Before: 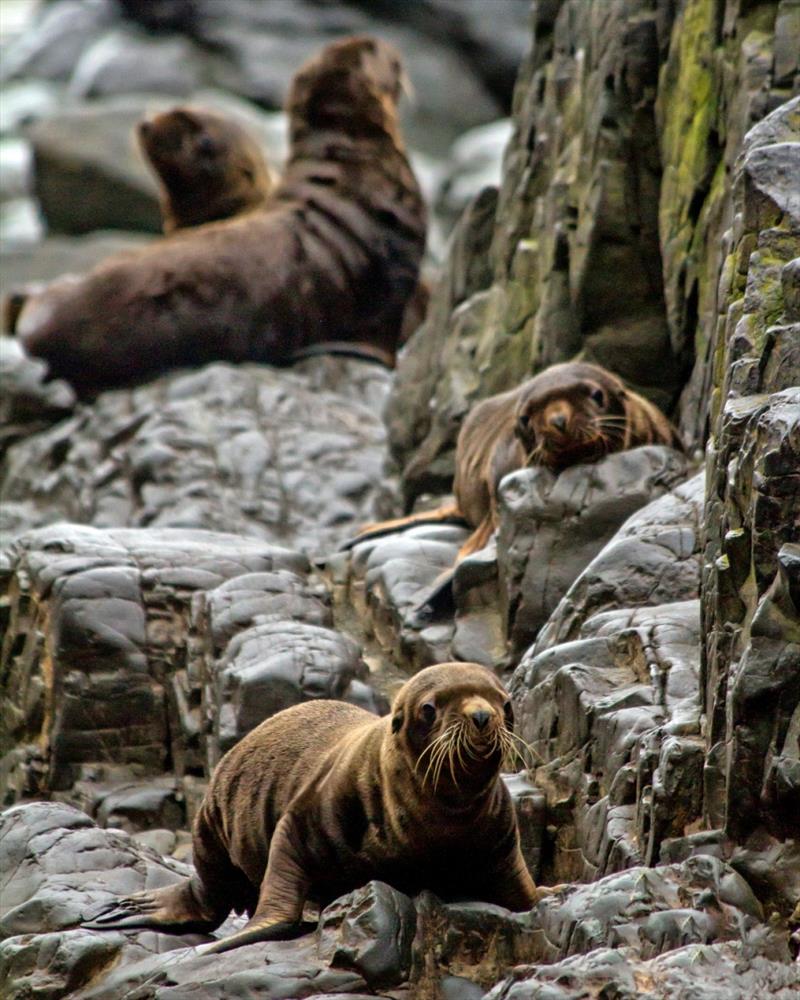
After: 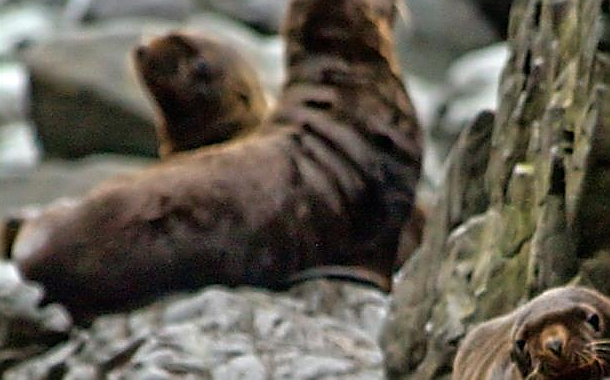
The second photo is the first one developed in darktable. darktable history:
sharpen: radius 1.4, amount 1.25, threshold 0.7
crop: left 0.579%, top 7.627%, right 23.167%, bottom 54.275%
